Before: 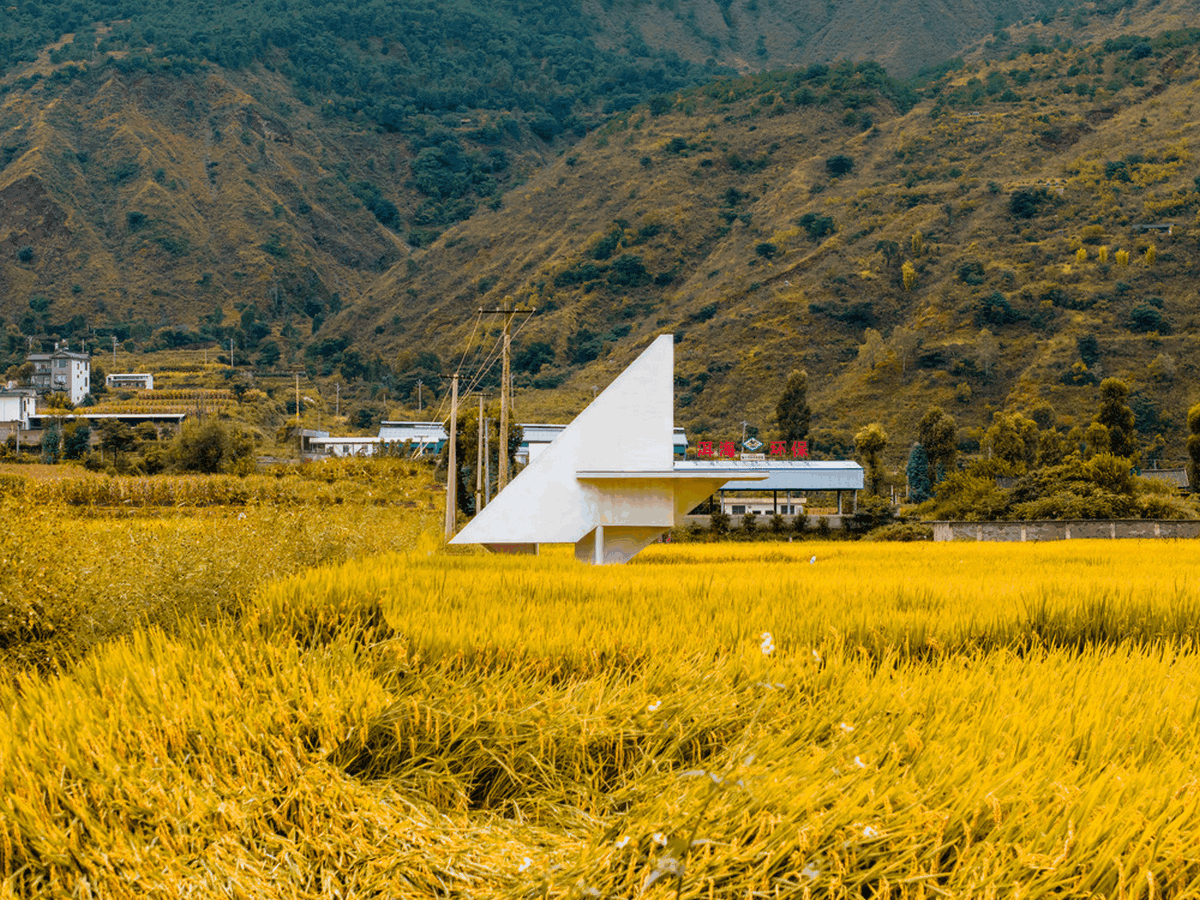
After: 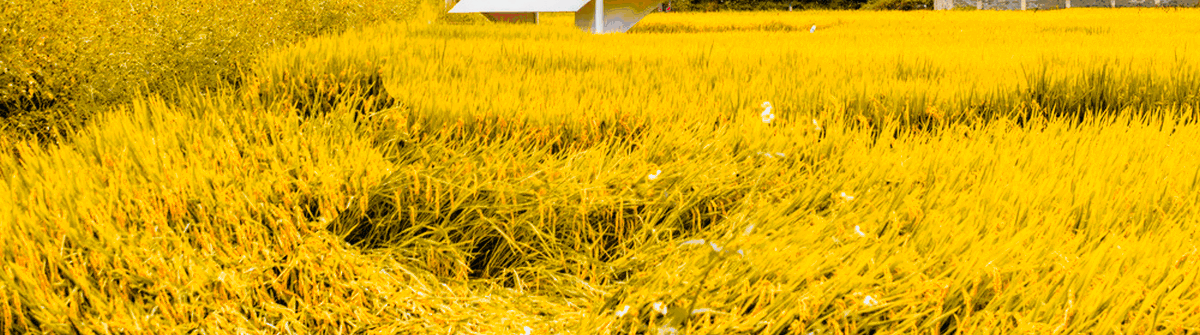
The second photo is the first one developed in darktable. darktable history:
tone curve: curves: ch0 [(0, 0) (0.062, 0.037) (0.142, 0.138) (0.359, 0.419) (0.469, 0.544) (0.634, 0.722) (0.839, 0.909) (0.998, 0.978)]; ch1 [(0, 0) (0.437, 0.408) (0.472, 0.47) (0.502, 0.503) (0.527, 0.523) (0.559, 0.573) (0.608, 0.665) (0.669, 0.748) (0.859, 0.899) (1, 1)]; ch2 [(0, 0) (0.33, 0.301) (0.421, 0.443) (0.473, 0.498) (0.502, 0.5) (0.535, 0.531) (0.575, 0.603) (0.608, 0.667) (1, 1)], color space Lab, independent channels, preserve colors none
exposure: compensate highlight preservation false
crop and rotate: top 59.062%, bottom 3.677%
